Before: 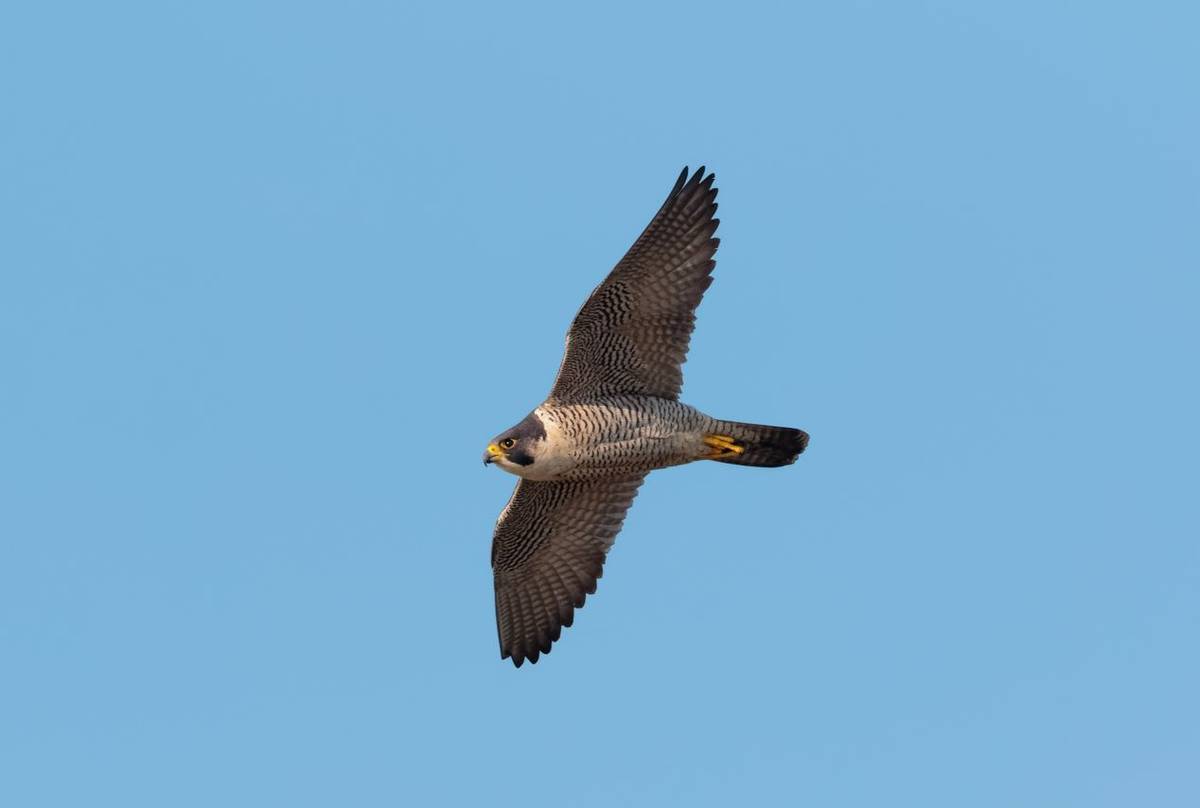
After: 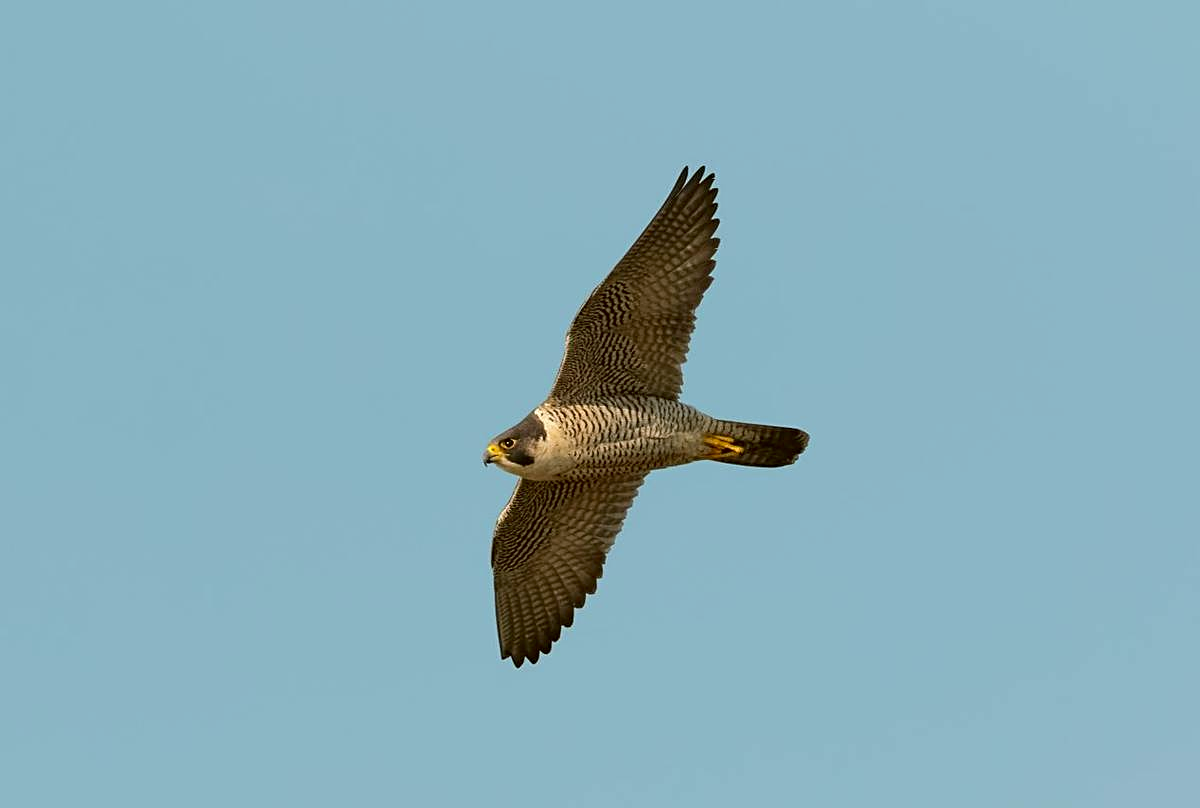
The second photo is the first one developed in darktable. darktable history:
color correction: highlights a* -1.43, highlights b* 10.12, shadows a* 0.395, shadows b* 19.35
sharpen: on, module defaults
contrast brightness saturation: contrast 0.05
